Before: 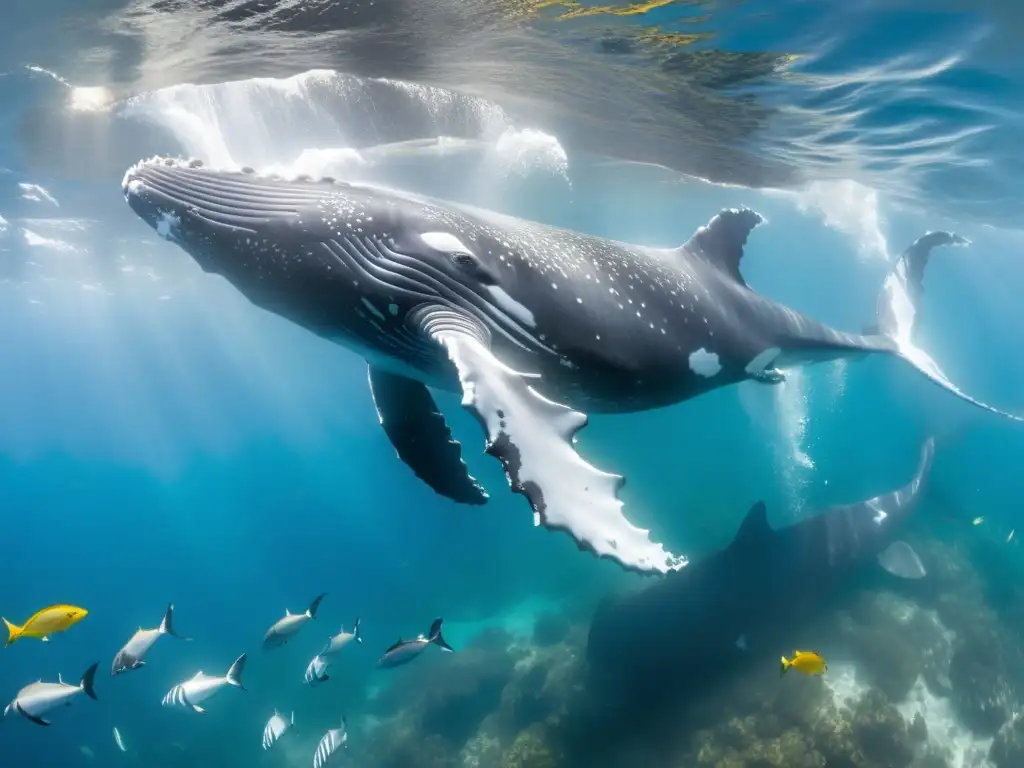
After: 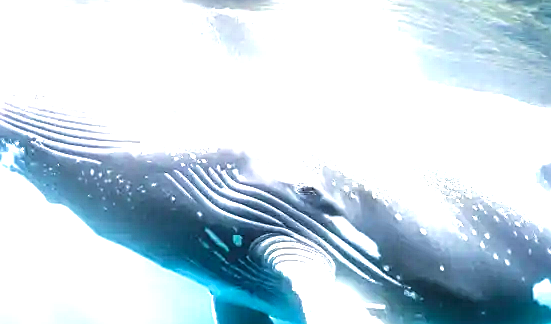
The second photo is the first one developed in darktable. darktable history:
crop: left 15.306%, top 9.065%, right 30.789%, bottom 48.638%
exposure: black level correction 0, exposure 1.5 EV, compensate exposure bias true, compensate highlight preservation false
local contrast: on, module defaults
levels: levels [0, 0.476, 0.951]
tone curve: curves: ch0 [(0, 0) (0.003, 0.002) (0.011, 0.01) (0.025, 0.022) (0.044, 0.039) (0.069, 0.061) (0.1, 0.088) (0.136, 0.126) (0.177, 0.167) (0.224, 0.211) (0.277, 0.27) (0.335, 0.335) (0.399, 0.407) (0.468, 0.485) (0.543, 0.569) (0.623, 0.659) (0.709, 0.756) (0.801, 0.851) (0.898, 0.961) (1, 1)], preserve colors none
velvia: on, module defaults
sharpen: on, module defaults
